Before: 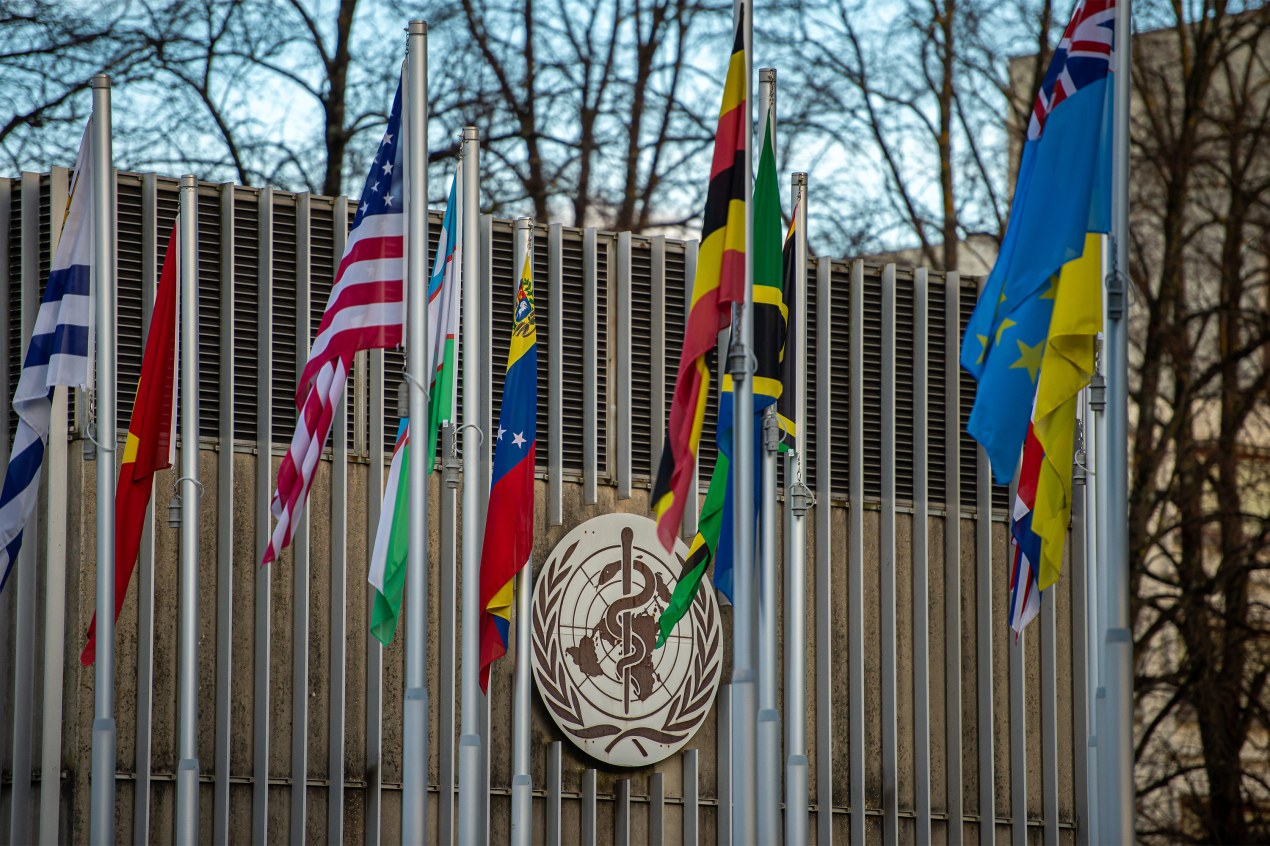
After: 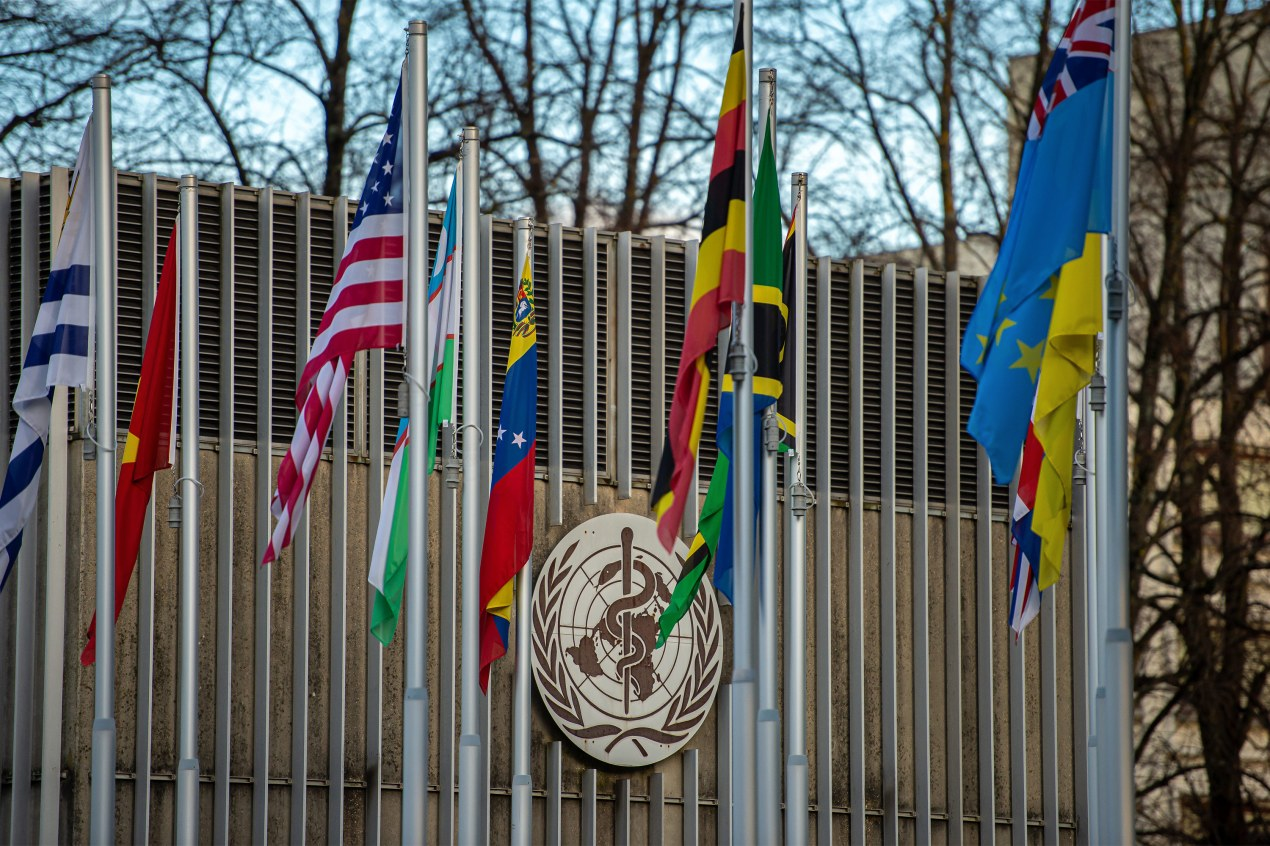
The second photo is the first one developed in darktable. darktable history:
shadows and highlights: shadows 30.93, highlights 1.64, soften with gaussian
